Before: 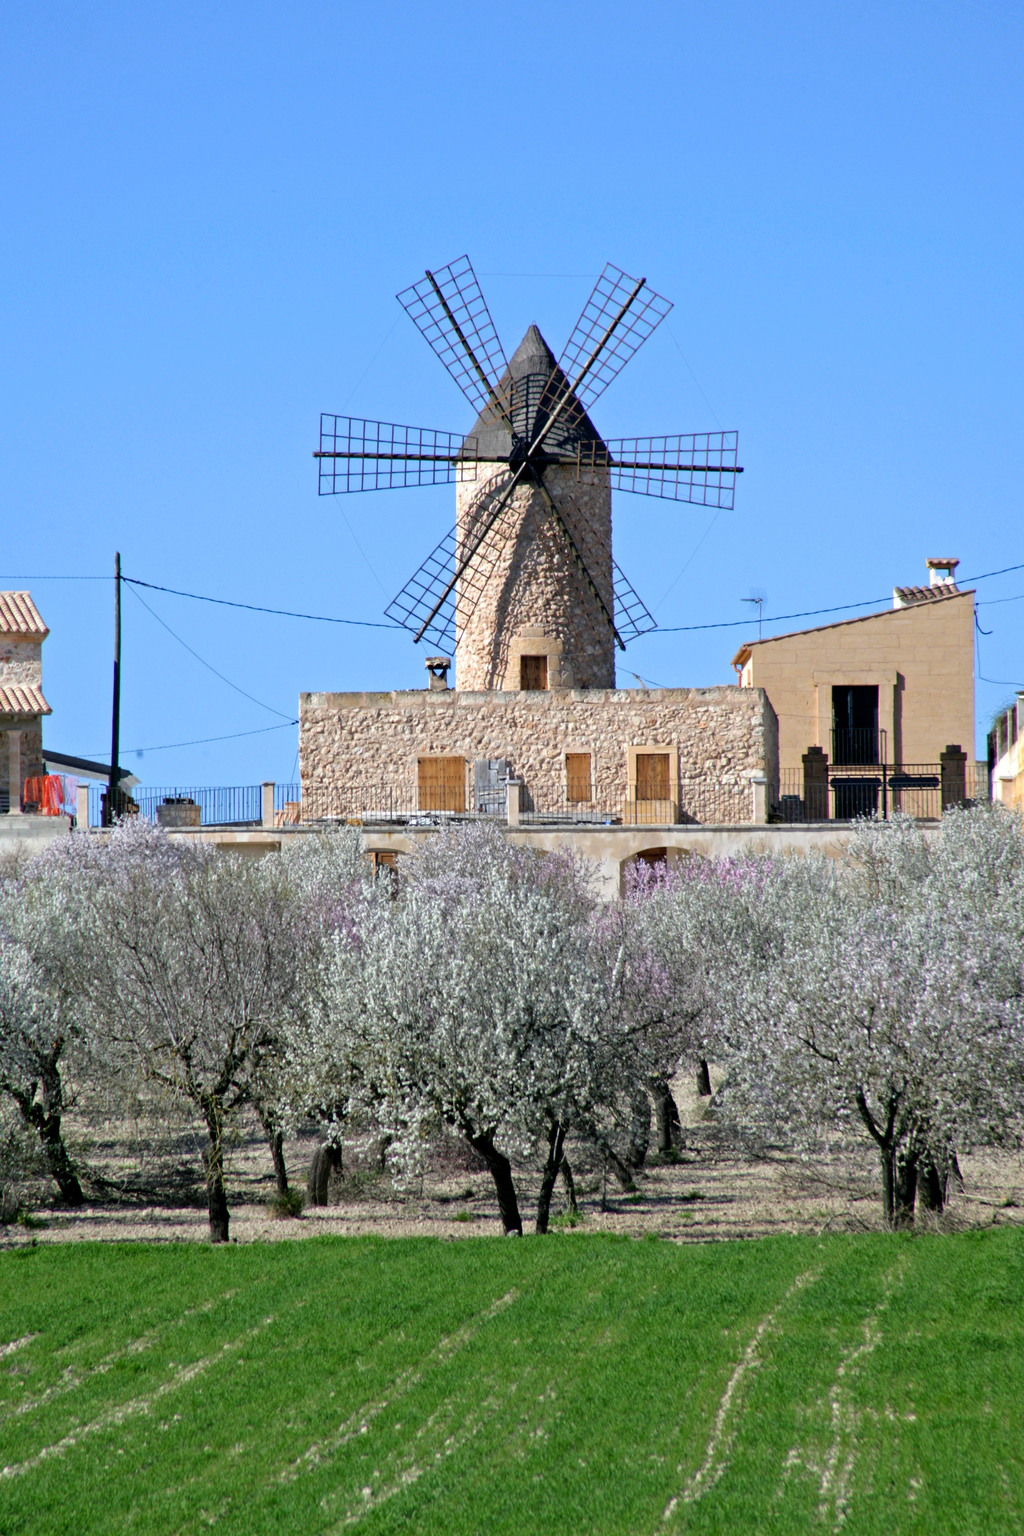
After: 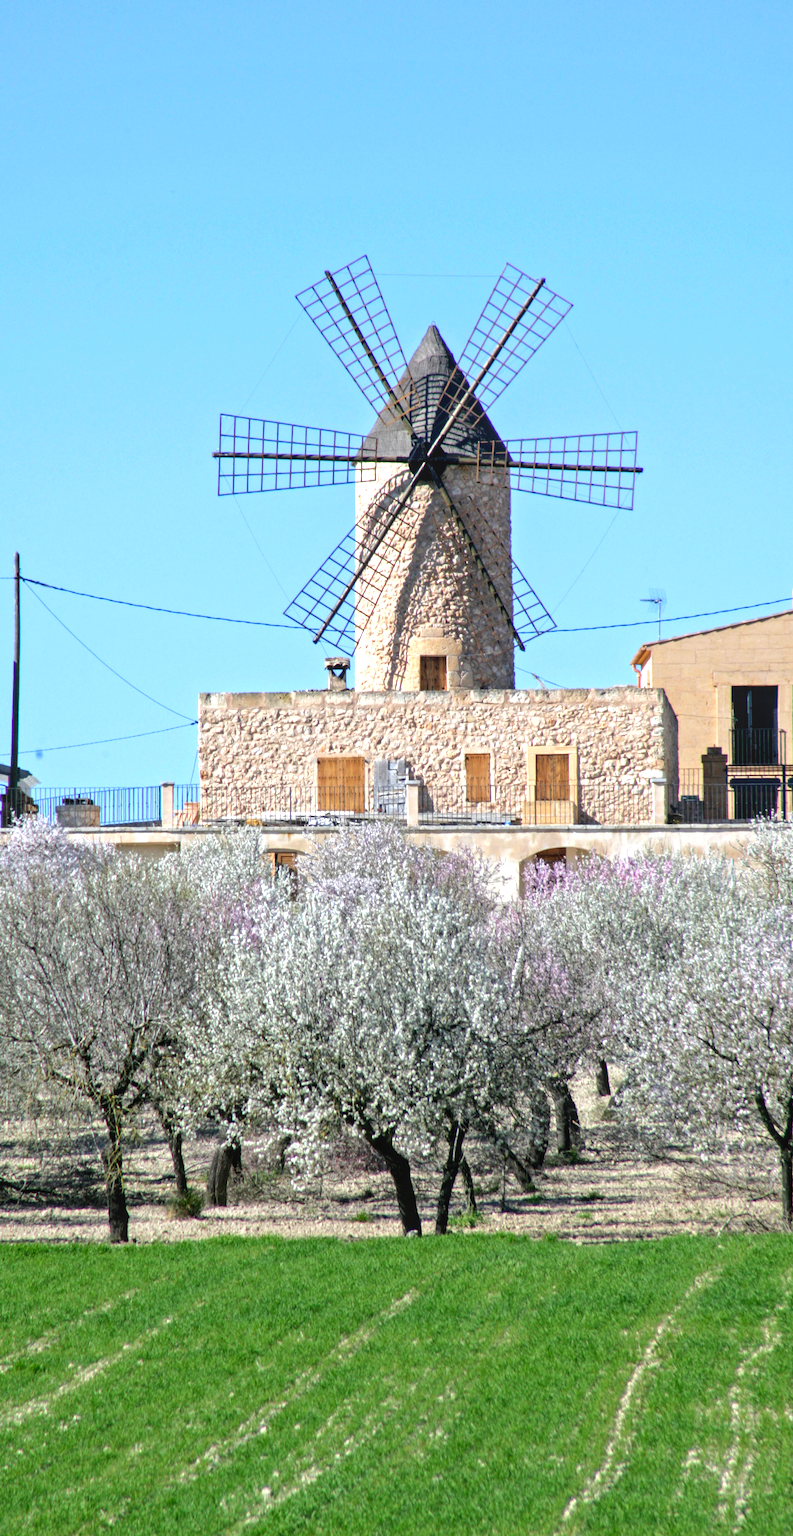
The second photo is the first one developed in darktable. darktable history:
local contrast: detail 109%
exposure: black level correction 0, exposure 0.692 EV, compensate highlight preservation false
crop: left 9.883%, right 12.586%
